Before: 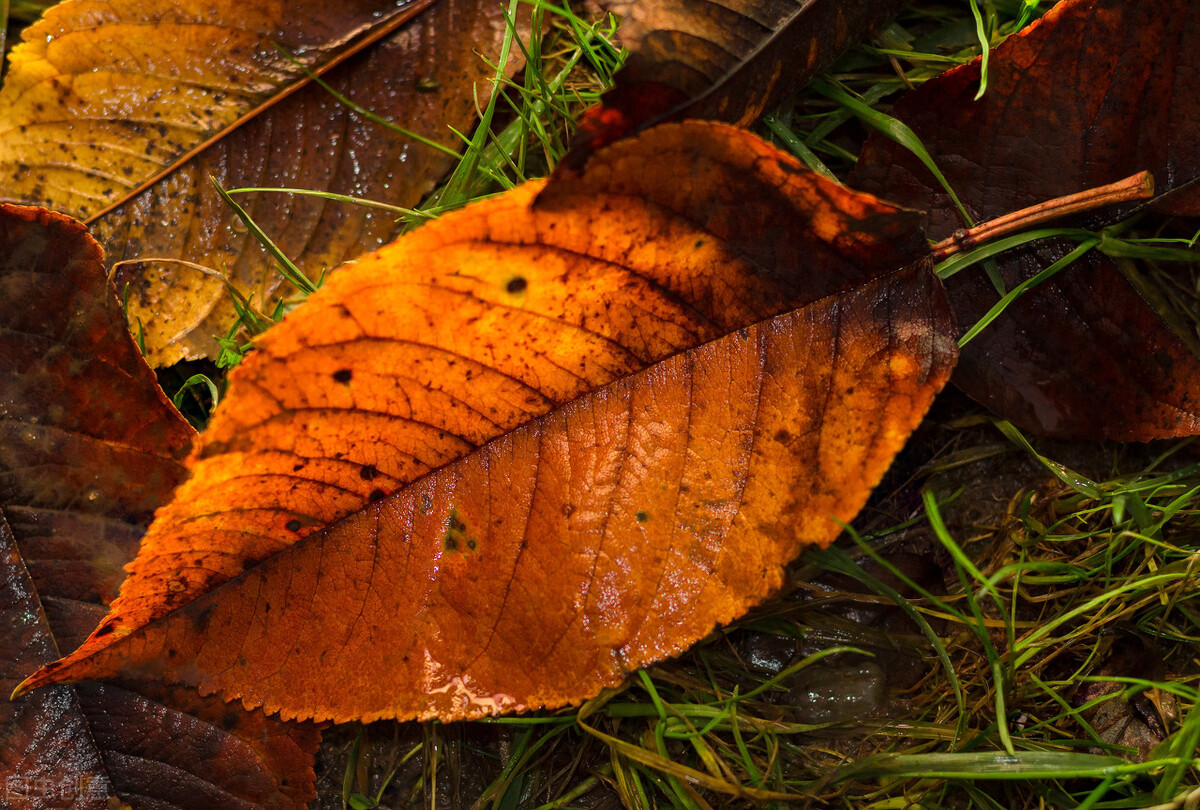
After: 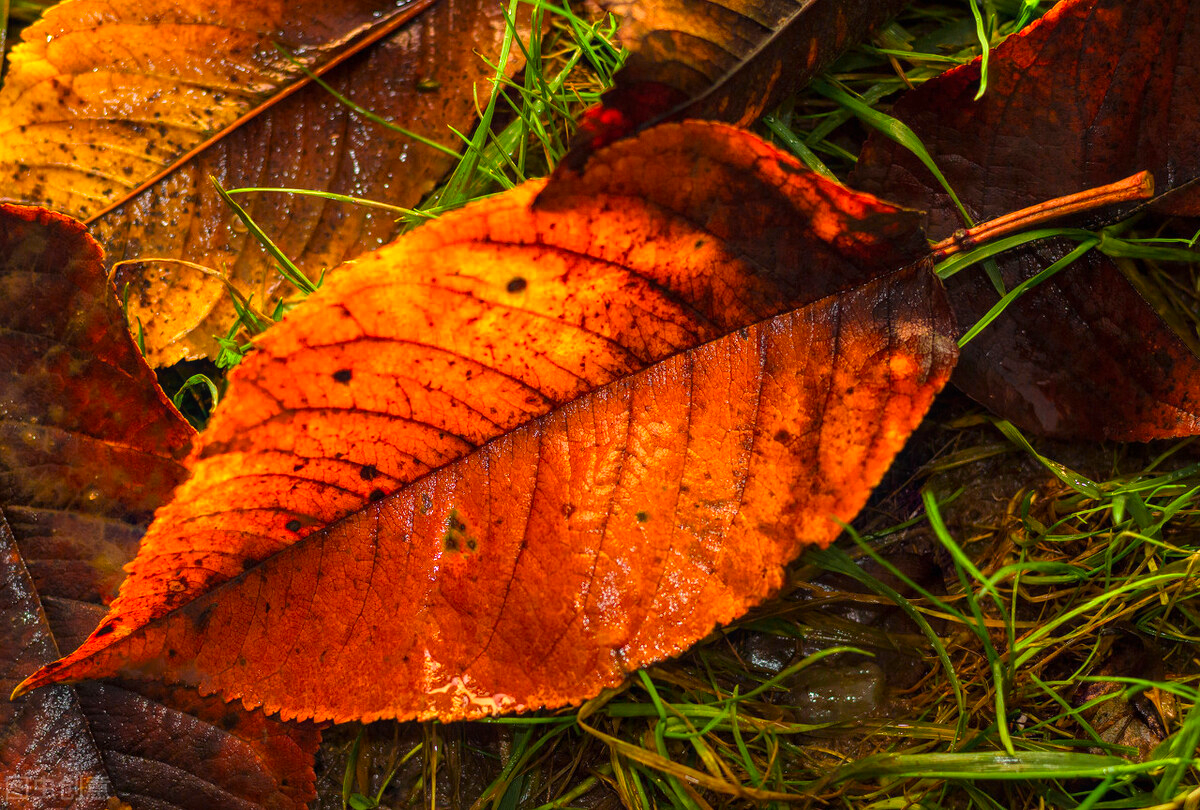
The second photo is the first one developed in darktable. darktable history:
exposure: exposure 0.377 EV, compensate highlight preservation false
local contrast: detail 109%
color zones: curves: ch0 [(0.224, 0.526) (0.75, 0.5)]; ch1 [(0.055, 0.526) (0.224, 0.761) (0.377, 0.526) (0.75, 0.5)]
